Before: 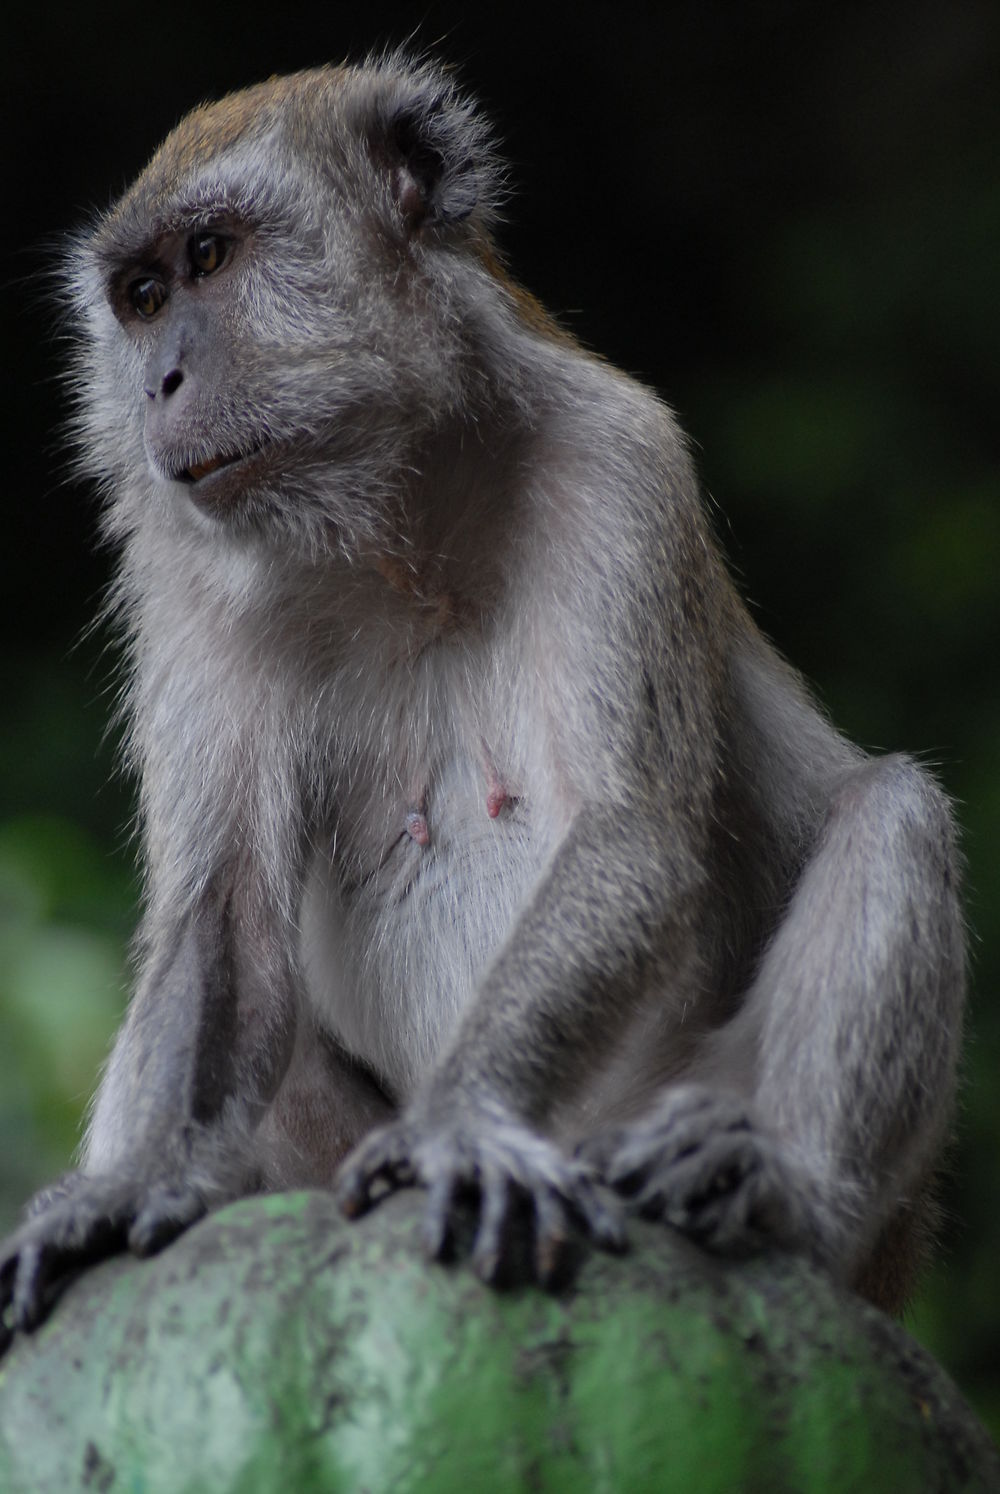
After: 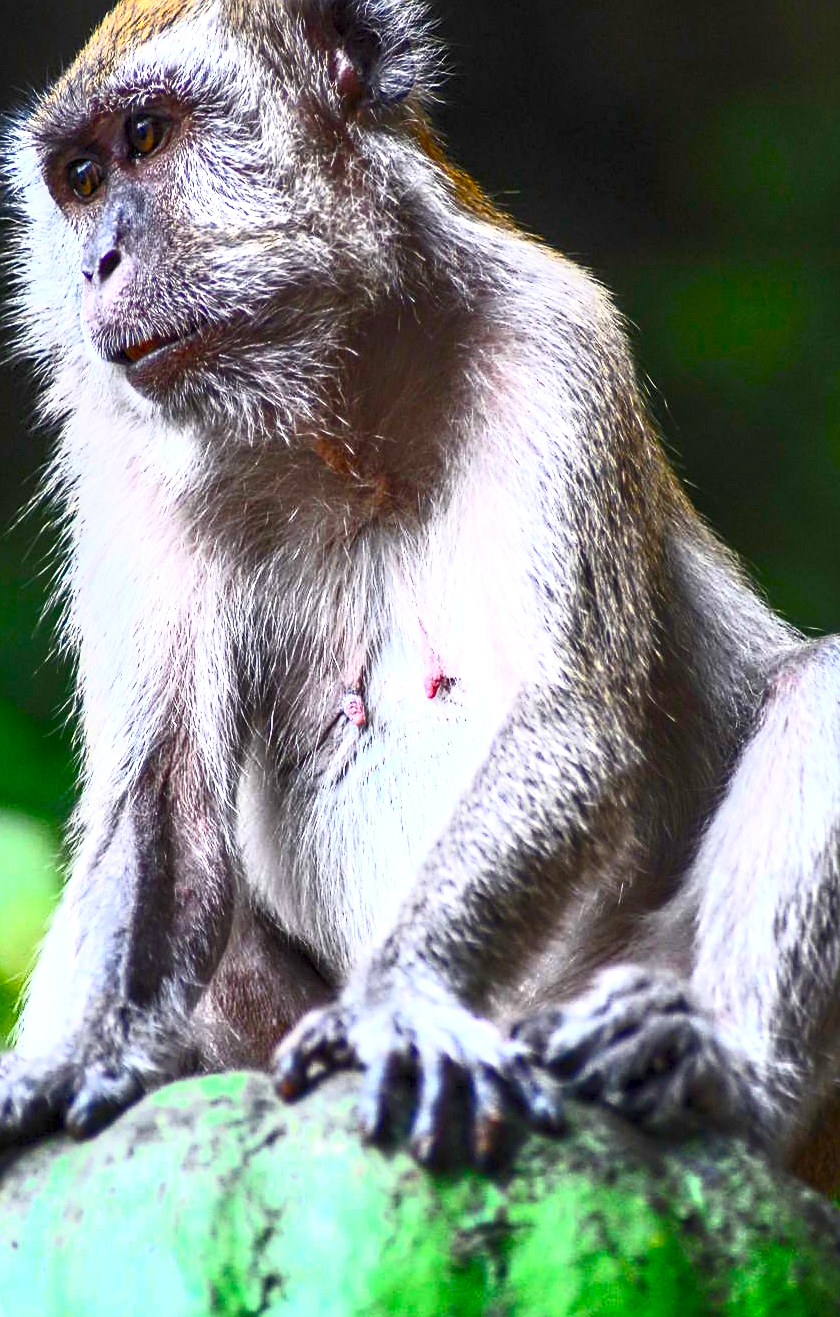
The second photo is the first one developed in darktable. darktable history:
crop: left 6.358%, top 8.008%, right 9.55%, bottom 3.801%
local contrast: detail 144%
sharpen: on, module defaults
tone equalizer: -8 EV 0.231 EV, -7 EV 0.434 EV, -6 EV 0.421 EV, -5 EV 0.222 EV, -3 EV -0.266 EV, -2 EV -0.419 EV, -1 EV -0.401 EV, +0 EV -0.242 EV, mask exposure compensation -0.484 EV
color balance rgb: linear chroma grading › global chroma 41.614%, perceptual saturation grading › global saturation 11.356%, global vibrance 11.095%
exposure: black level correction 0, exposure 1.001 EV, compensate highlight preservation false
contrast brightness saturation: contrast 0.835, brightness 0.6, saturation 0.578
